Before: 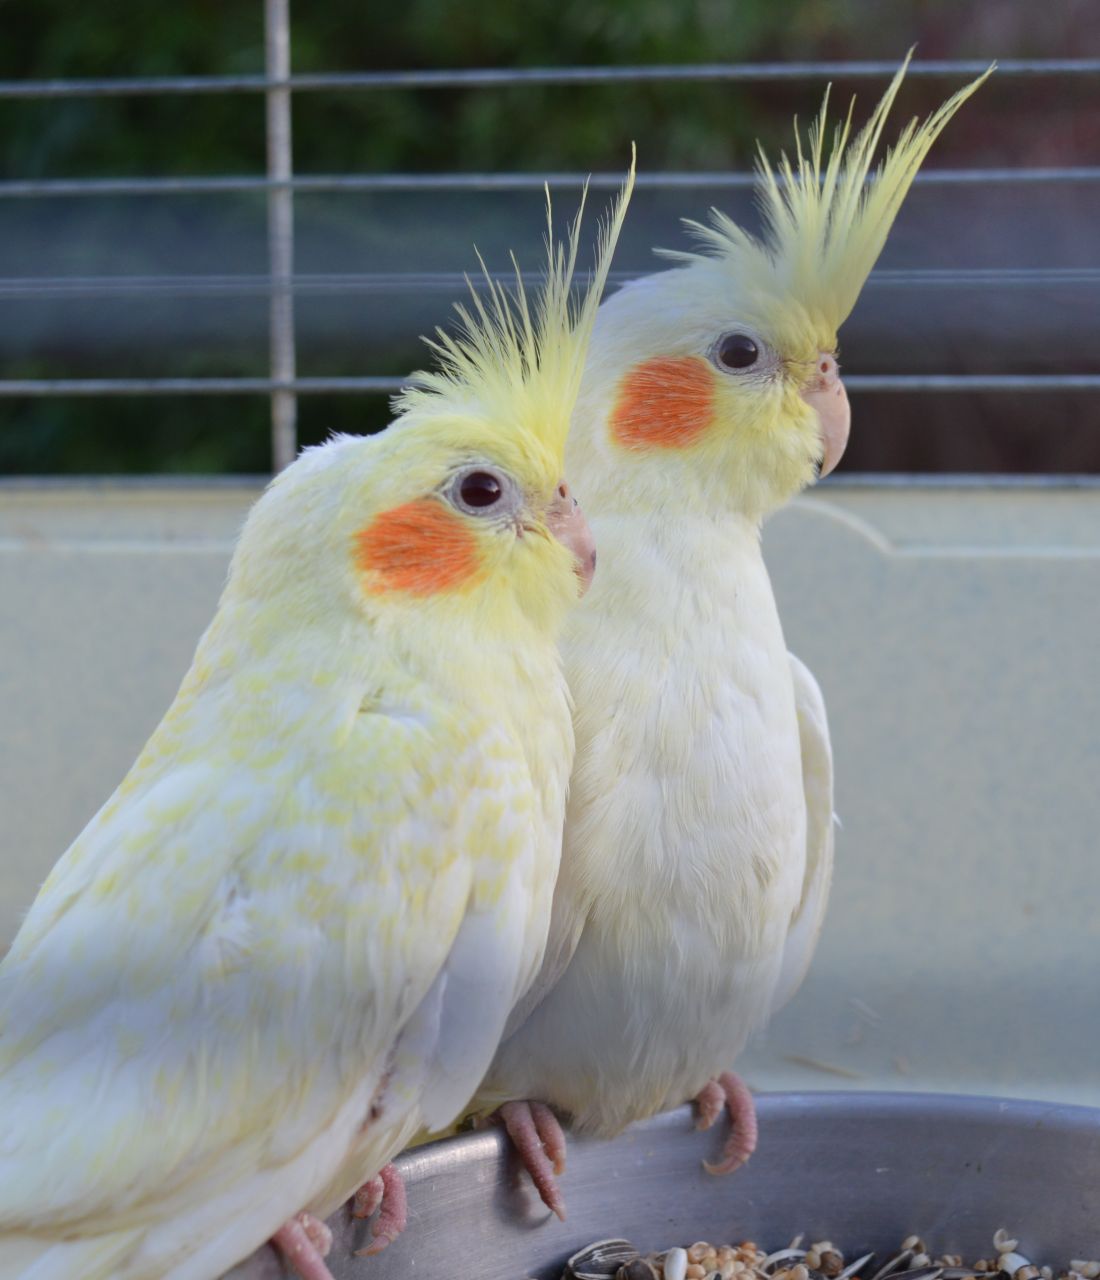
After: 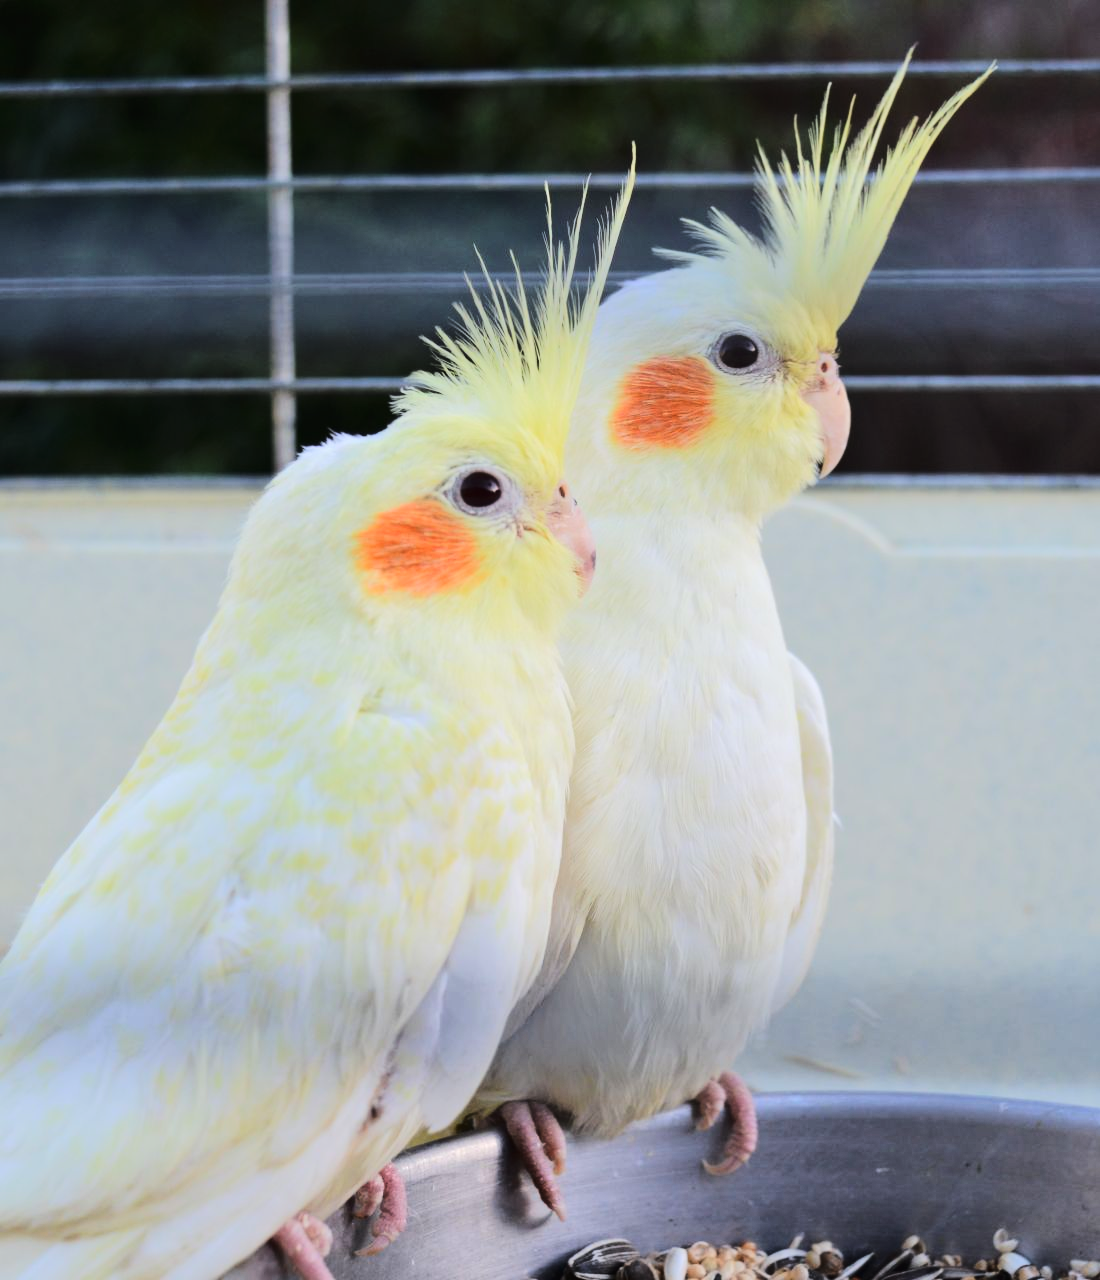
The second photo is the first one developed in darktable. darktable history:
tone curve: curves: ch0 [(0, 0) (0.003, 0.017) (0.011, 0.017) (0.025, 0.017) (0.044, 0.019) (0.069, 0.03) (0.1, 0.046) (0.136, 0.066) (0.177, 0.104) (0.224, 0.151) (0.277, 0.231) (0.335, 0.321) (0.399, 0.454) (0.468, 0.567) (0.543, 0.674) (0.623, 0.763) (0.709, 0.82) (0.801, 0.872) (0.898, 0.934) (1, 1)], color space Lab, linked channels, preserve colors none
